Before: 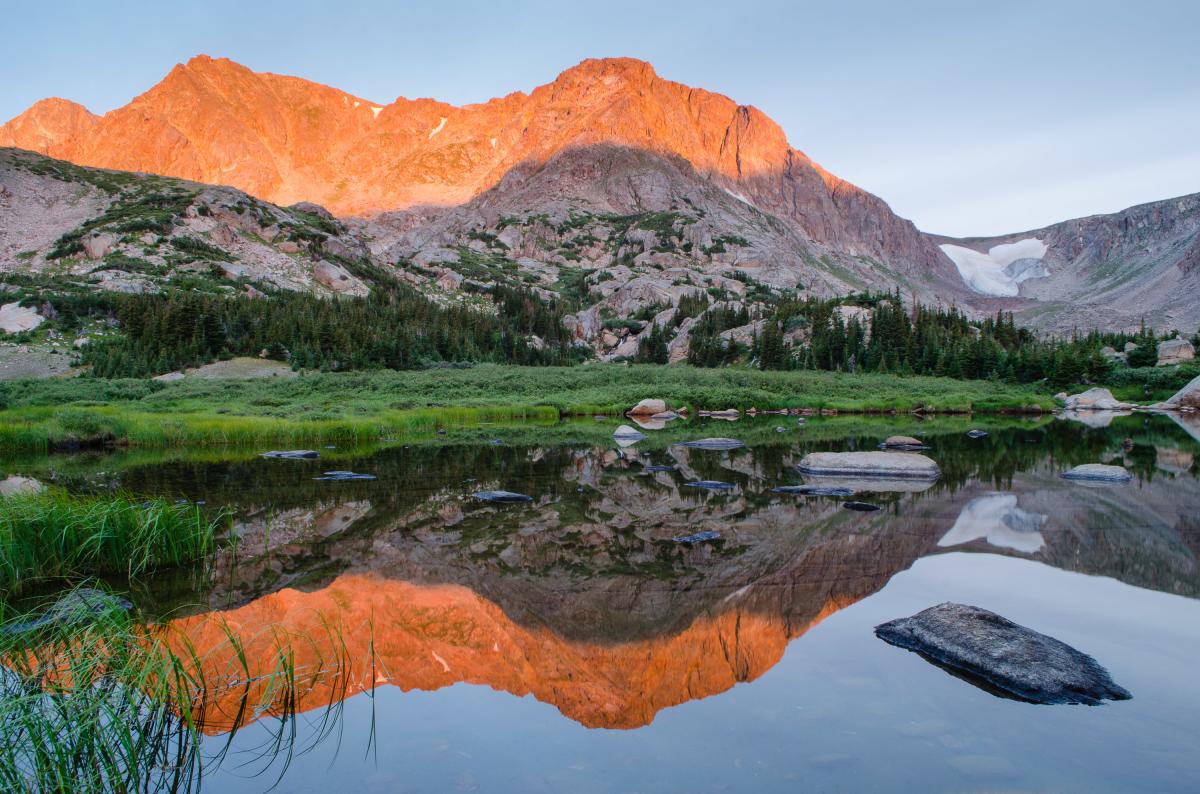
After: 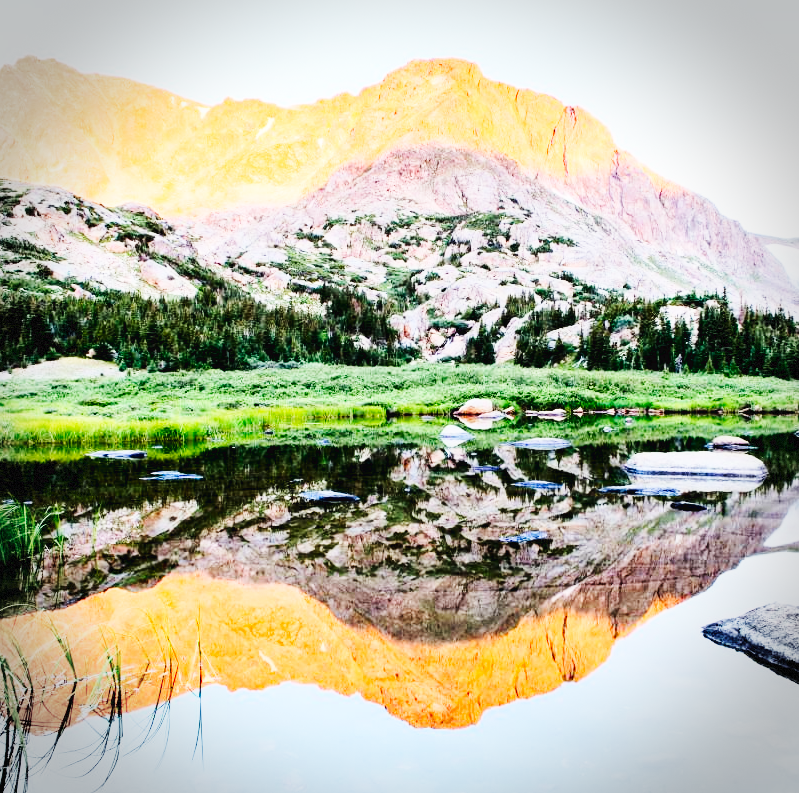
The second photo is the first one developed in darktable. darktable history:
crop and rotate: left 14.42%, right 18.915%
exposure: black level correction 0.006, exposure -0.223 EV, compensate highlight preservation false
vignetting: brightness -0.45, saturation -0.688, dithering 8-bit output, unbound false
tone equalizer: -7 EV 0.151 EV, -6 EV 0.622 EV, -5 EV 1.17 EV, -4 EV 1.32 EV, -3 EV 1.18 EV, -2 EV 0.6 EV, -1 EV 0.158 EV, edges refinement/feathering 500, mask exposure compensation -1.57 EV, preserve details no
base curve: curves: ch0 [(0, 0.003) (0.001, 0.002) (0.006, 0.004) (0.02, 0.022) (0.048, 0.086) (0.094, 0.234) (0.162, 0.431) (0.258, 0.629) (0.385, 0.8) (0.548, 0.918) (0.751, 0.988) (1, 1)], preserve colors none
